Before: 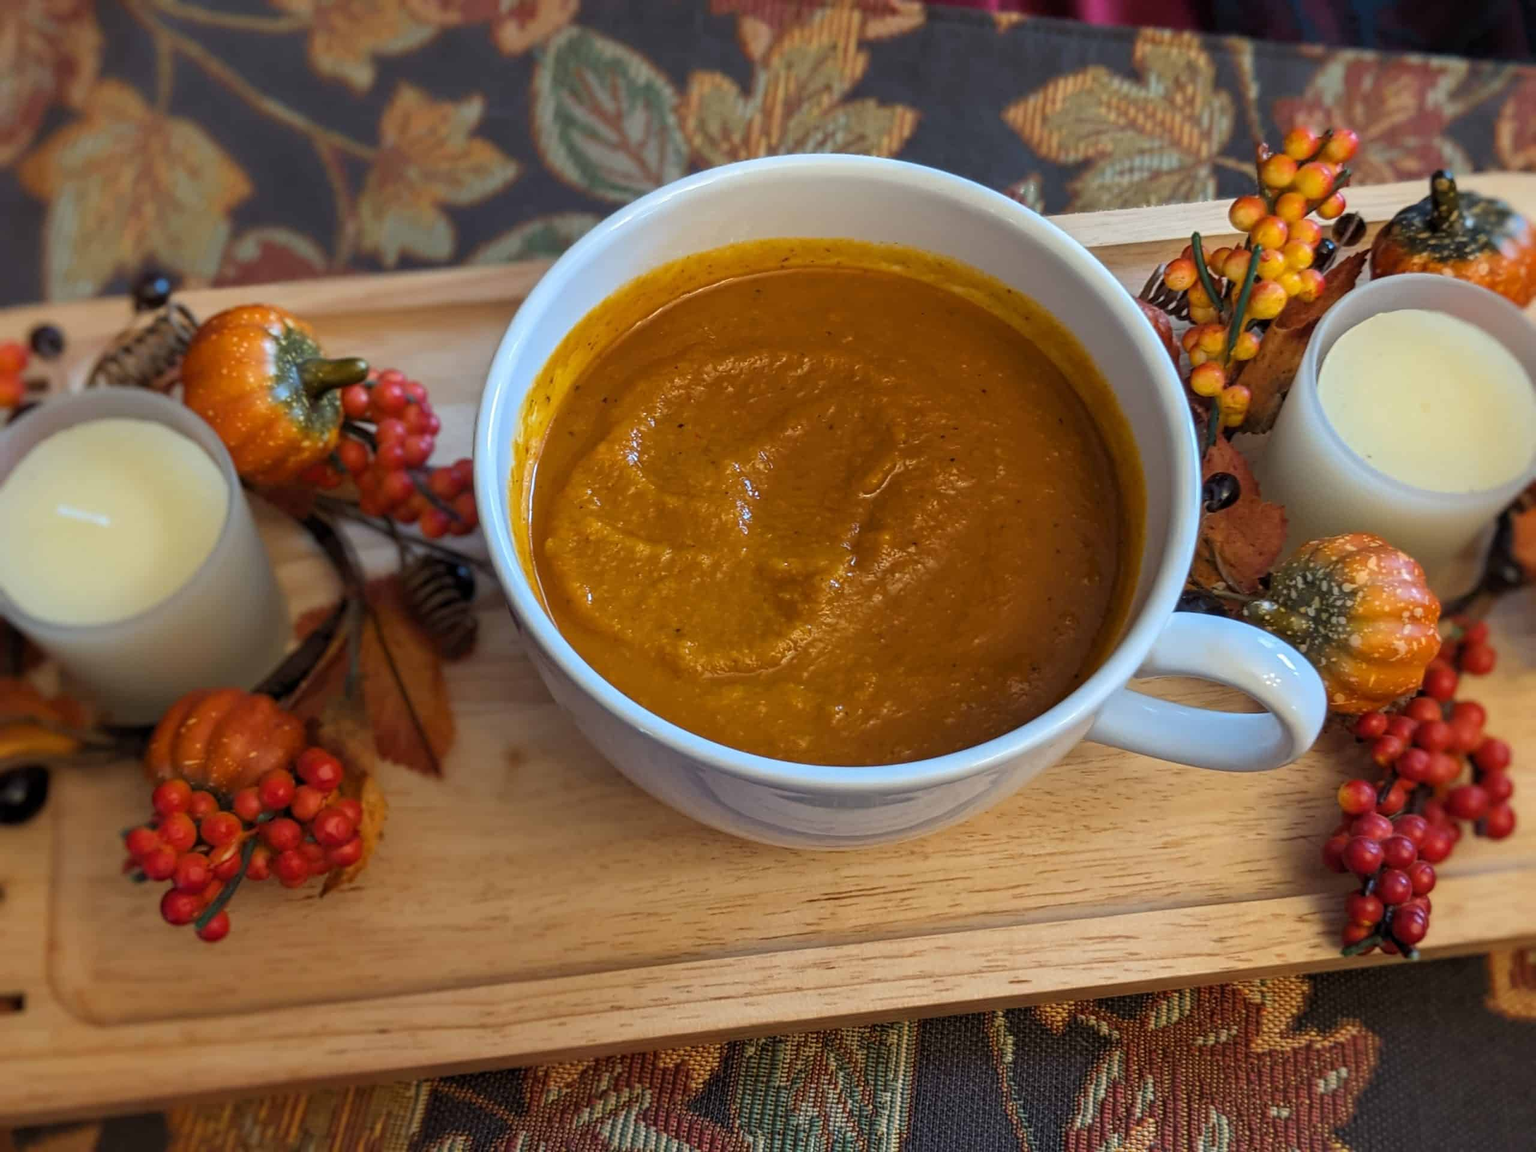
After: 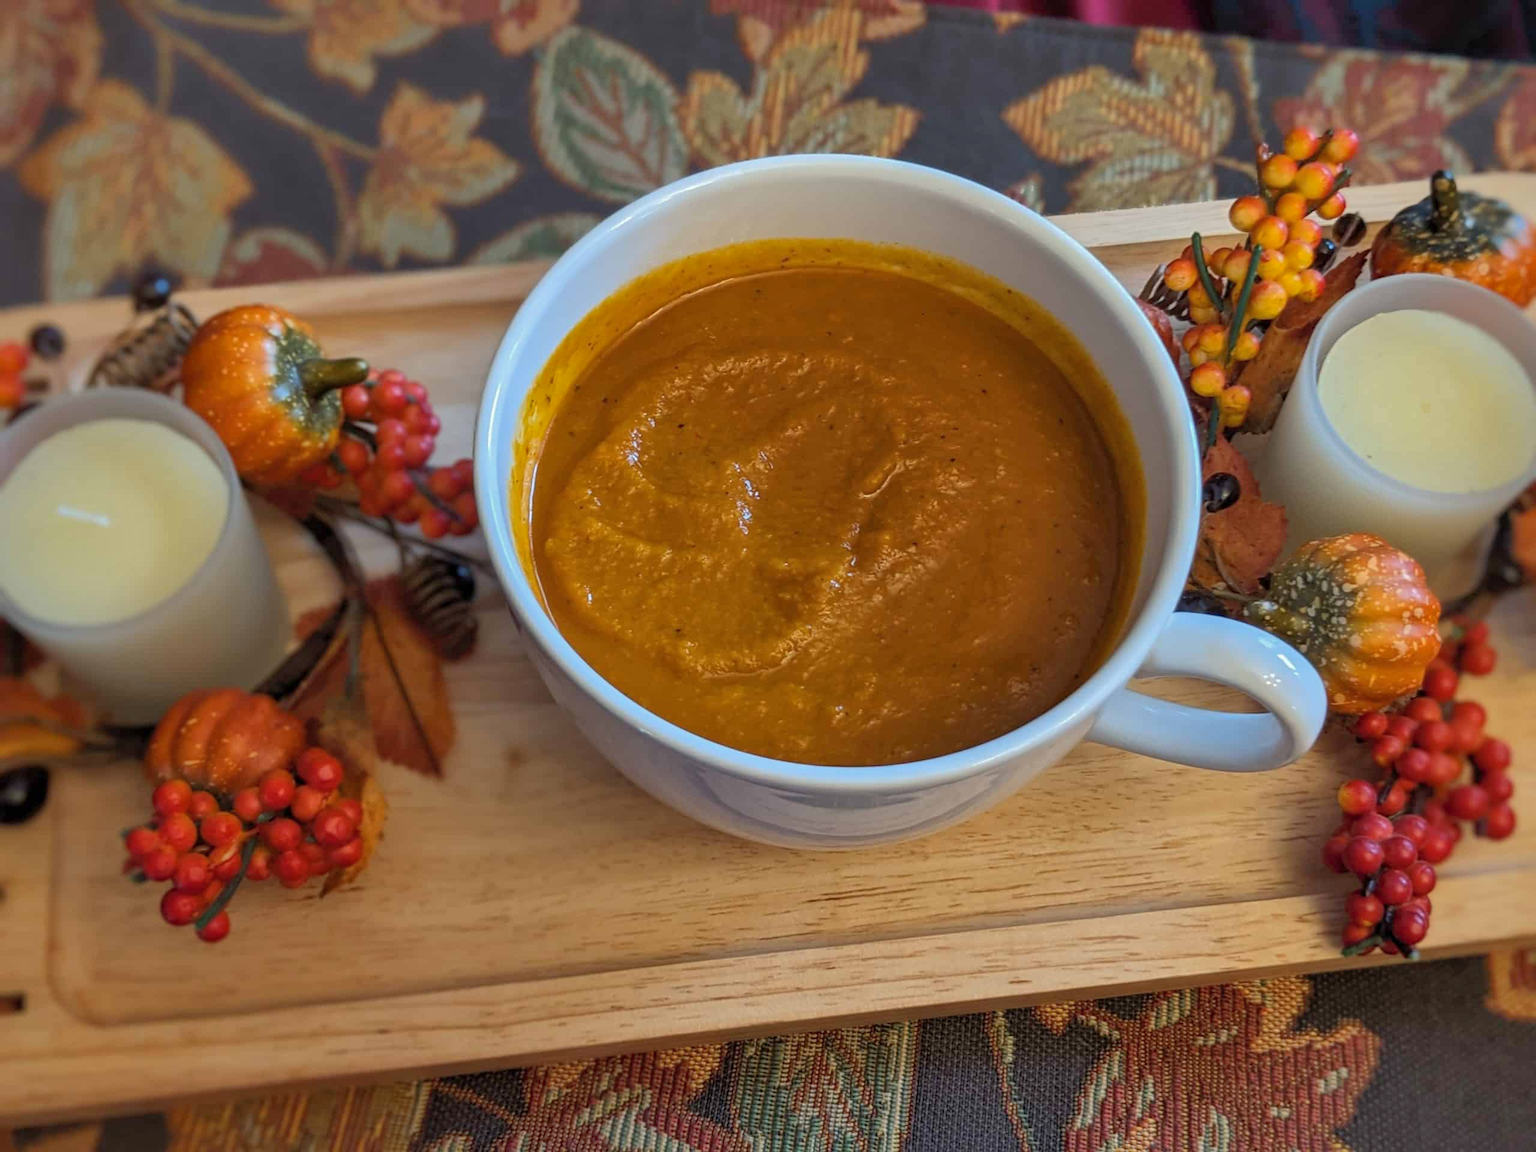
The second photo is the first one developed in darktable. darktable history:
shadows and highlights: highlights -59.81
